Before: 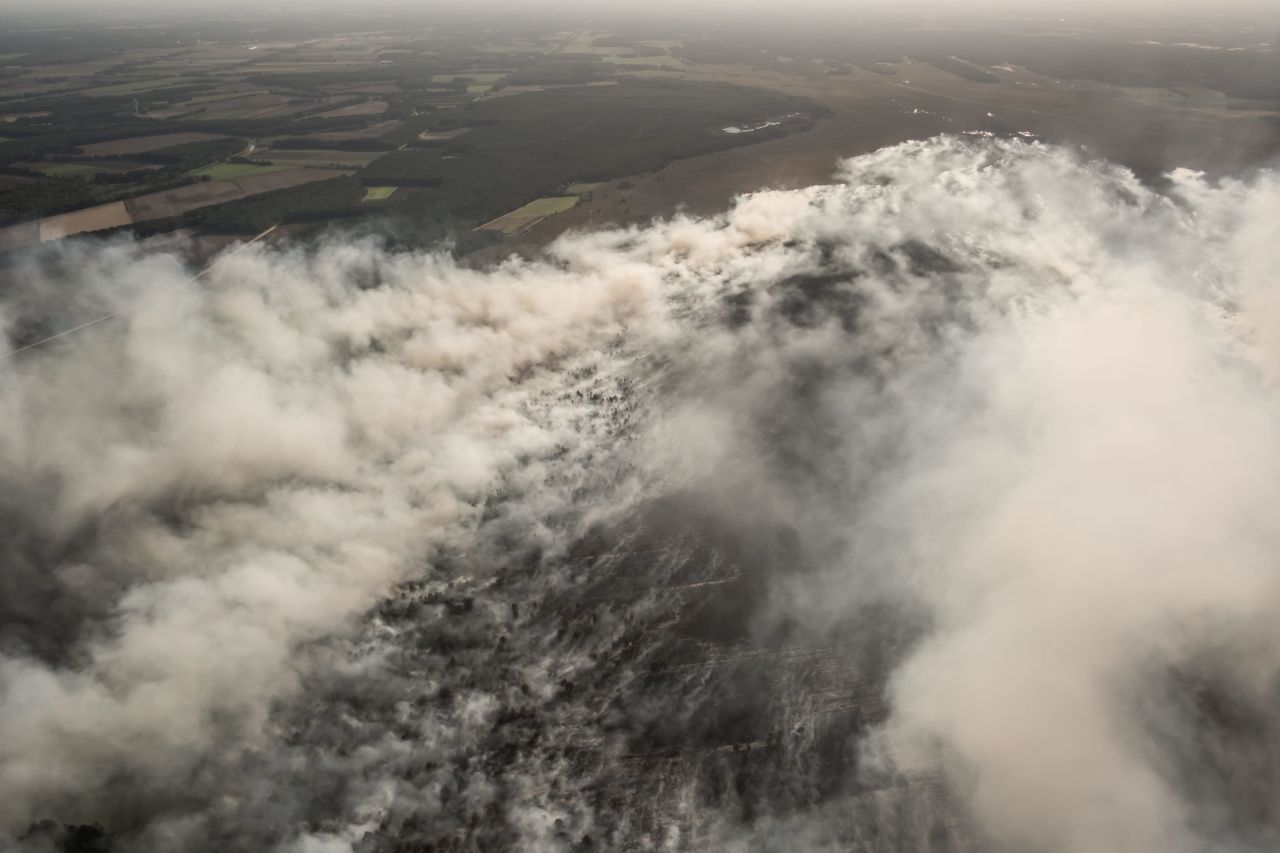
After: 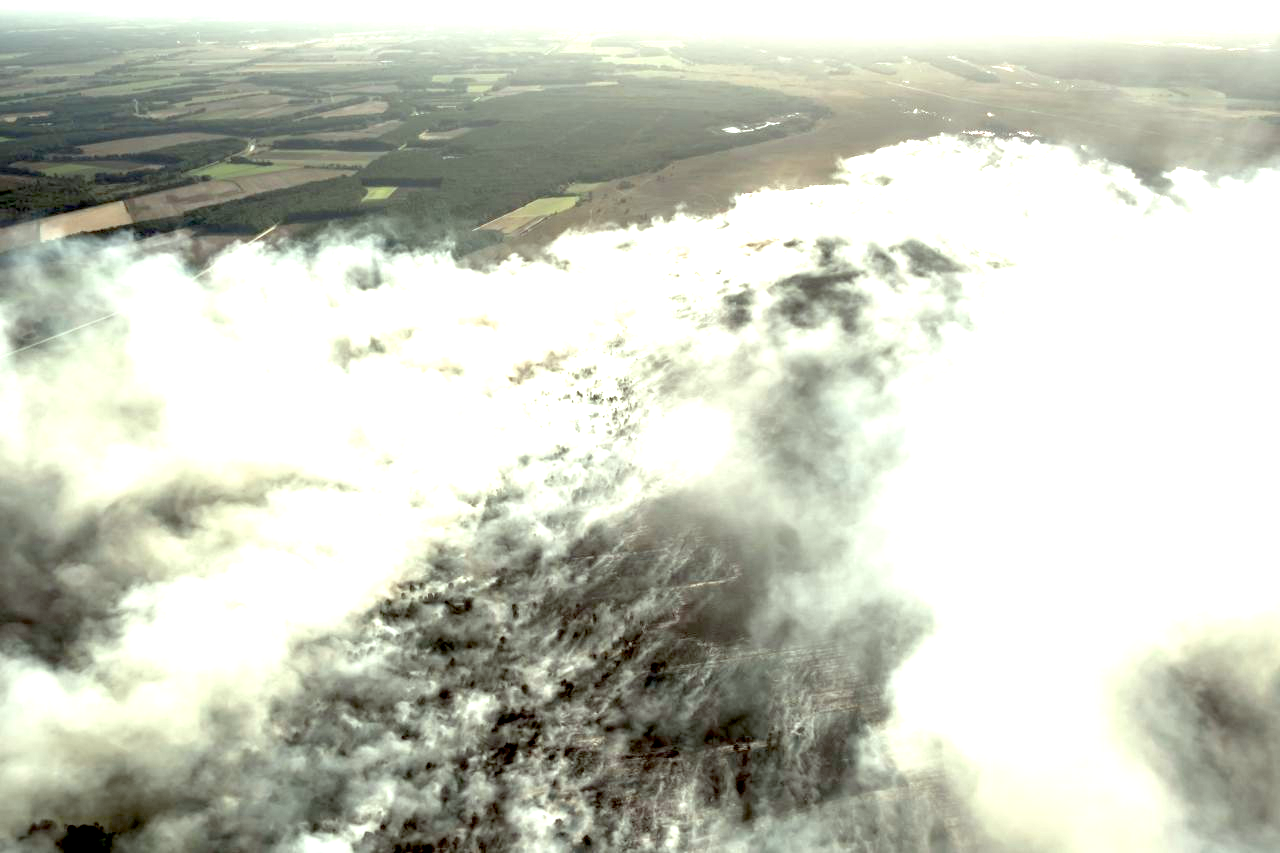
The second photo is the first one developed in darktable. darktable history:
color correction: highlights a* -8, highlights b* 3.1
exposure: black level correction 0.016, exposure 1.774 EV, compensate highlight preservation false
